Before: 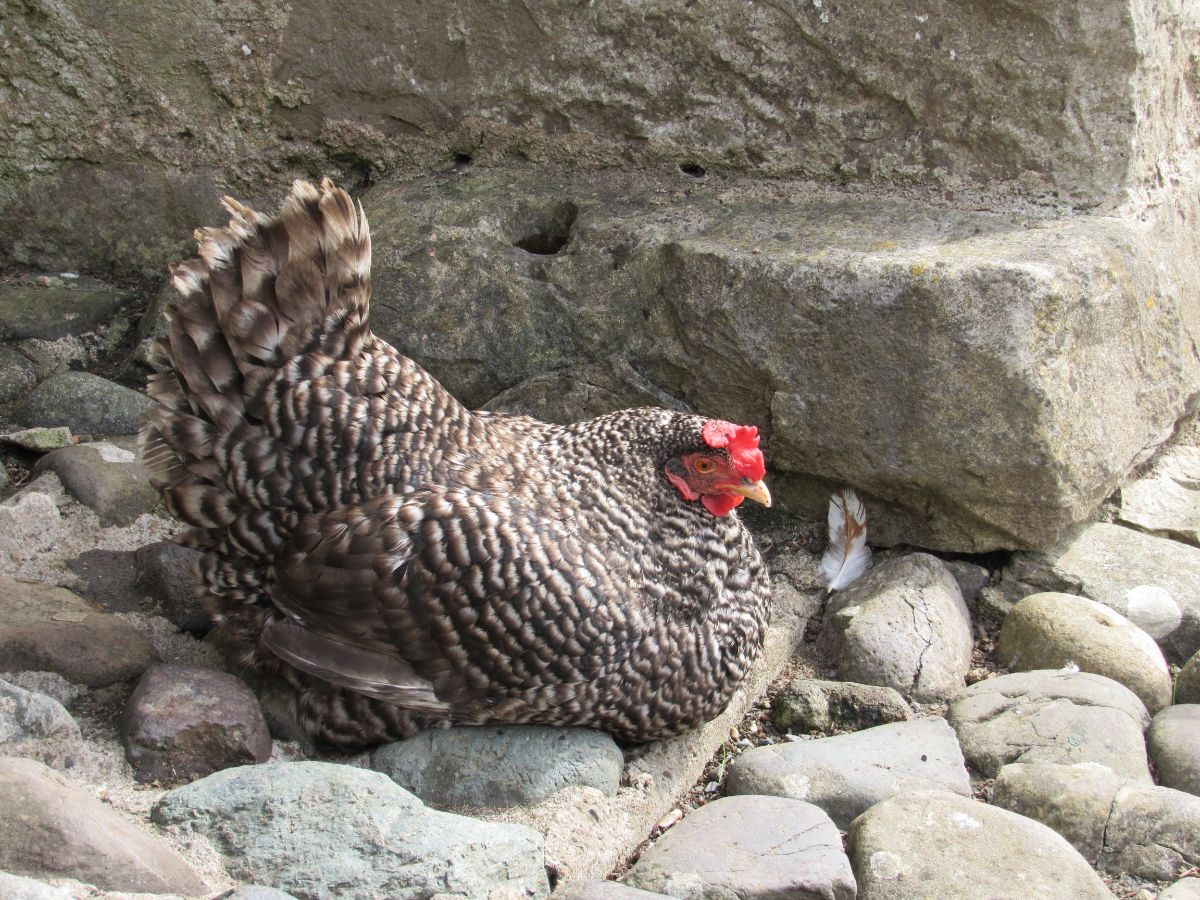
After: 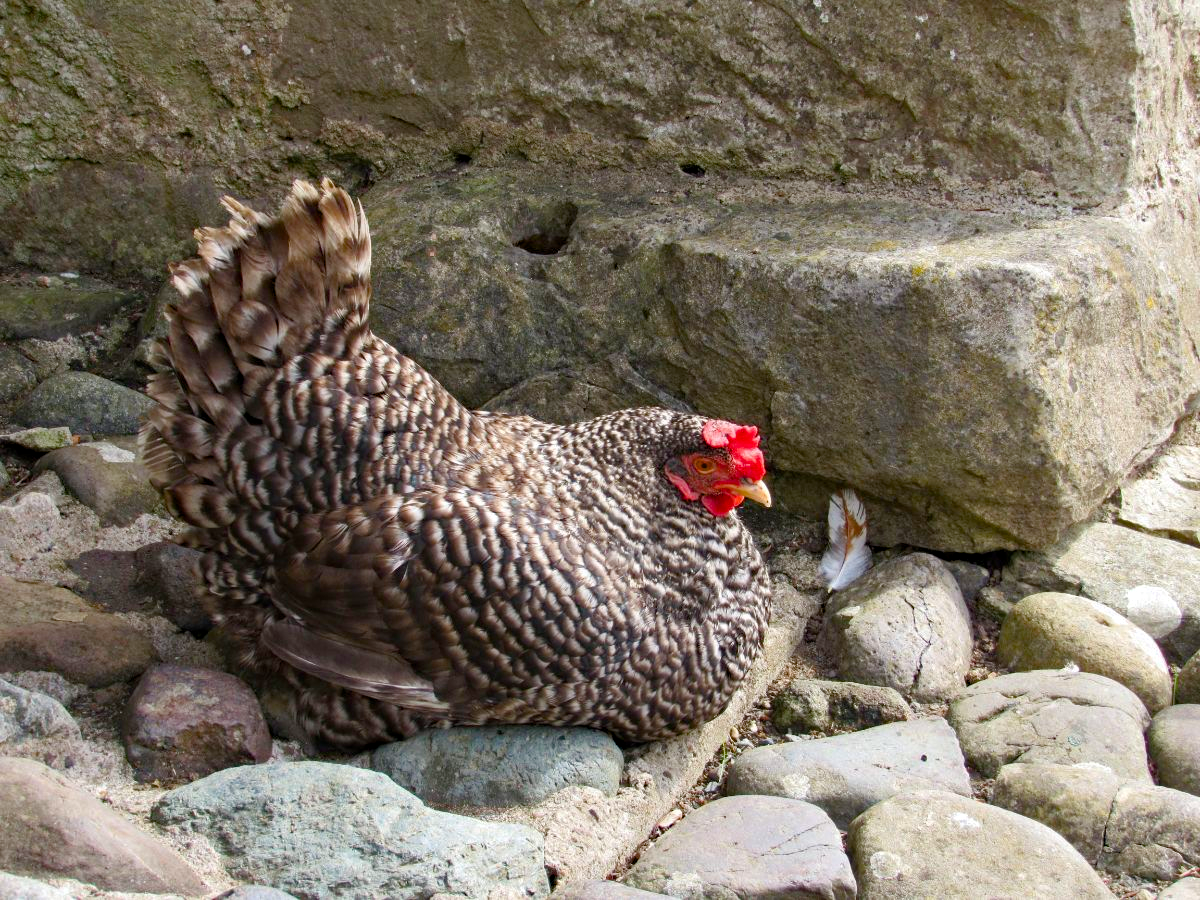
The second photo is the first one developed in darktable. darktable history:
color balance rgb: power › luminance -3.533%, power › hue 140.6°, perceptual saturation grading › global saturation 20%, perceptual saturation grading › highlights -24.719%, perceptual saturation grading › shadows 50.142%, global vibrance 20%
haze removal: strength 0.279, distance 0.252, compatibility mode true, adaptive false
